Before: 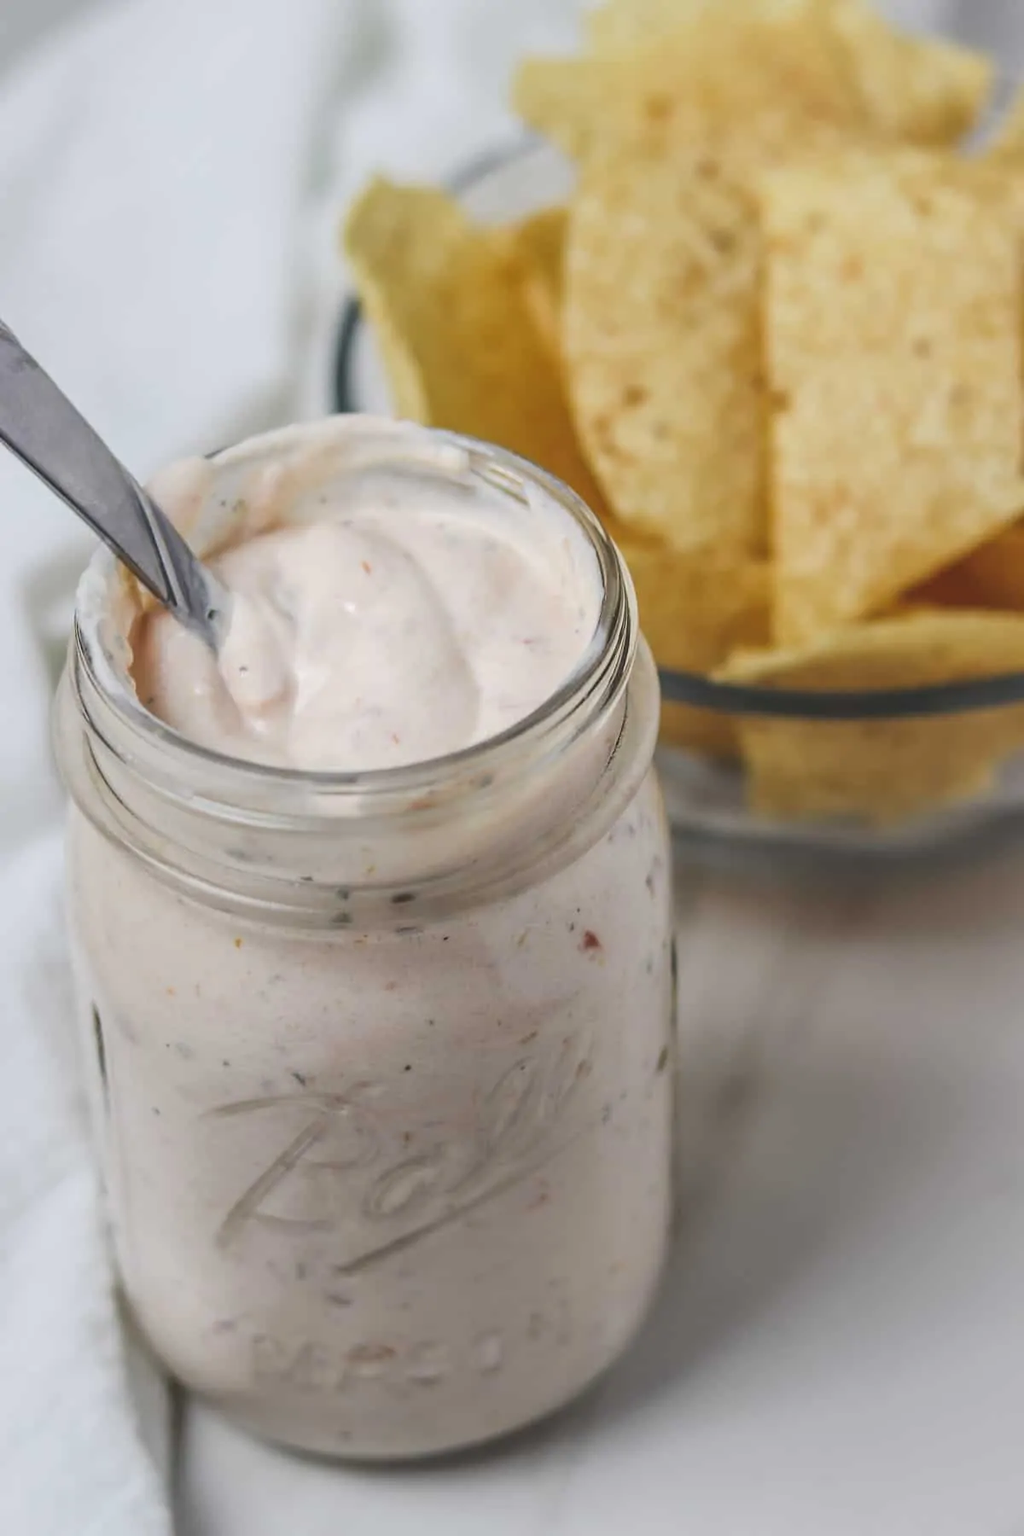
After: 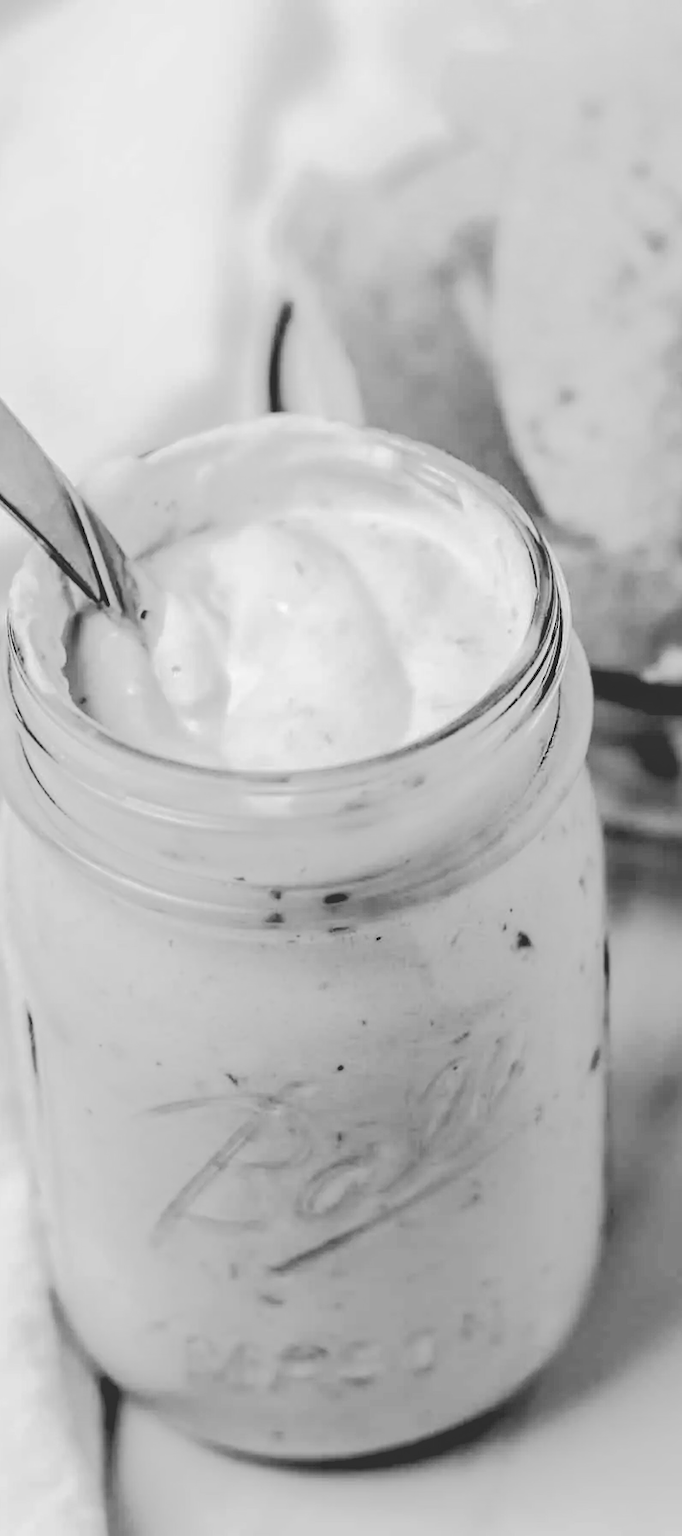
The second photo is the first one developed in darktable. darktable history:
base curve: curves: ch0 [(0.065, 0.026) (0.236, 0.358) (0.53, 0.546) (0.777, 0.841) (0.924, 0.992)], preserve colors average RGB
shadows and highlights: shadows 0, highlights 40
crop and rotate: left 6.617%, right 26.717%
monochrome: on, module defaults
